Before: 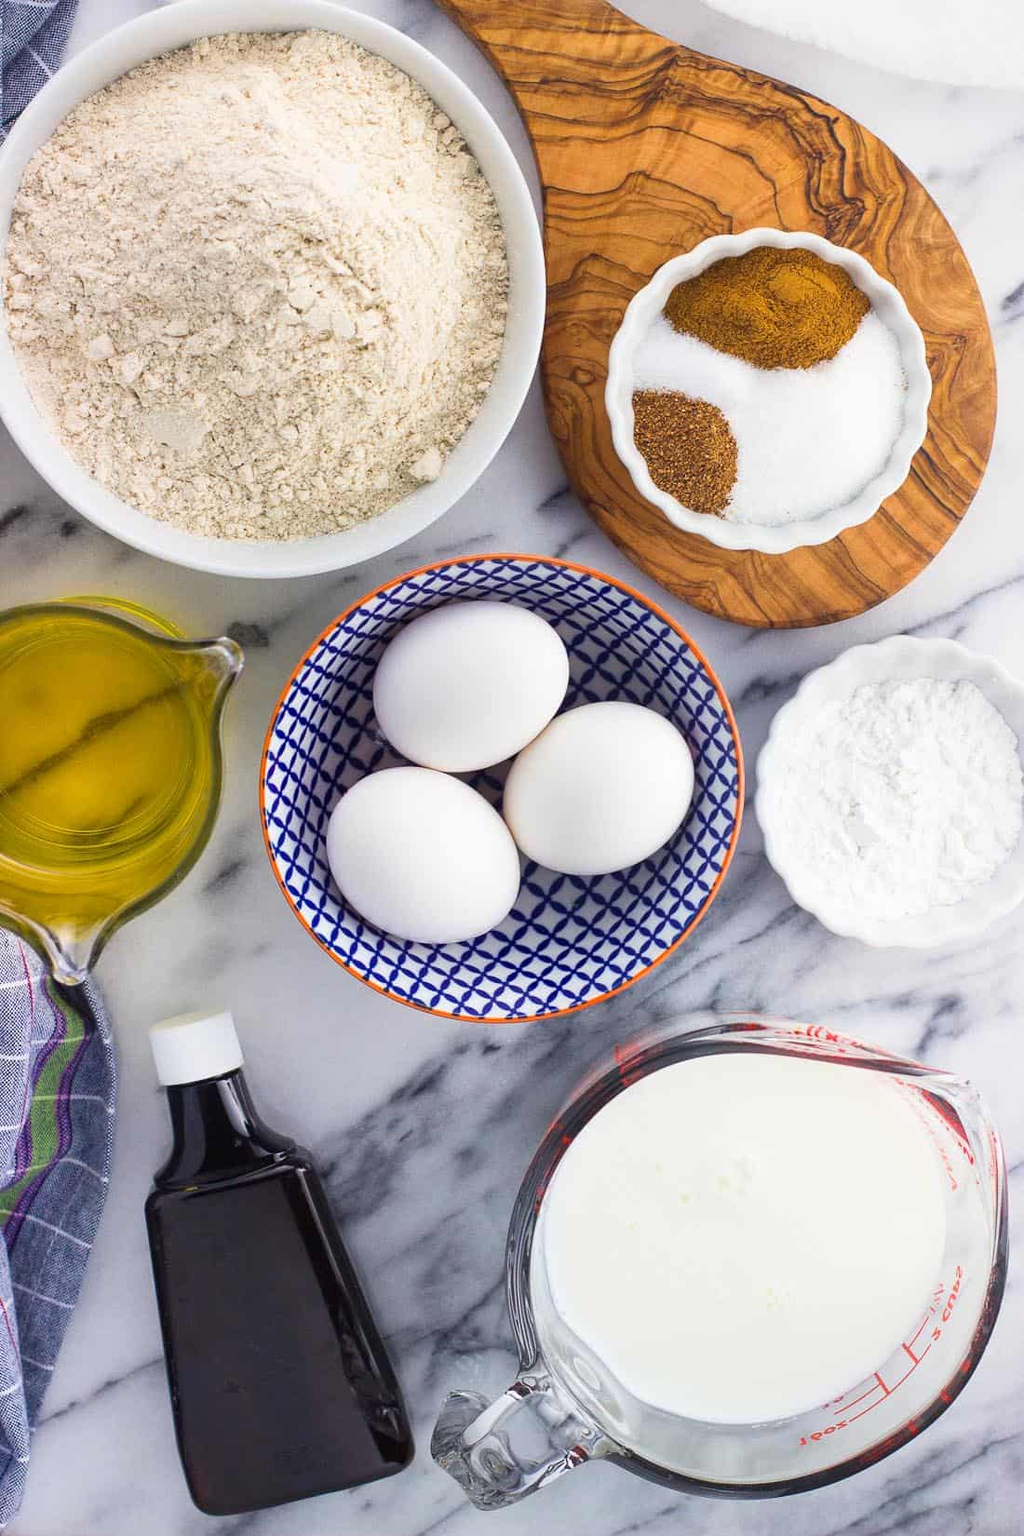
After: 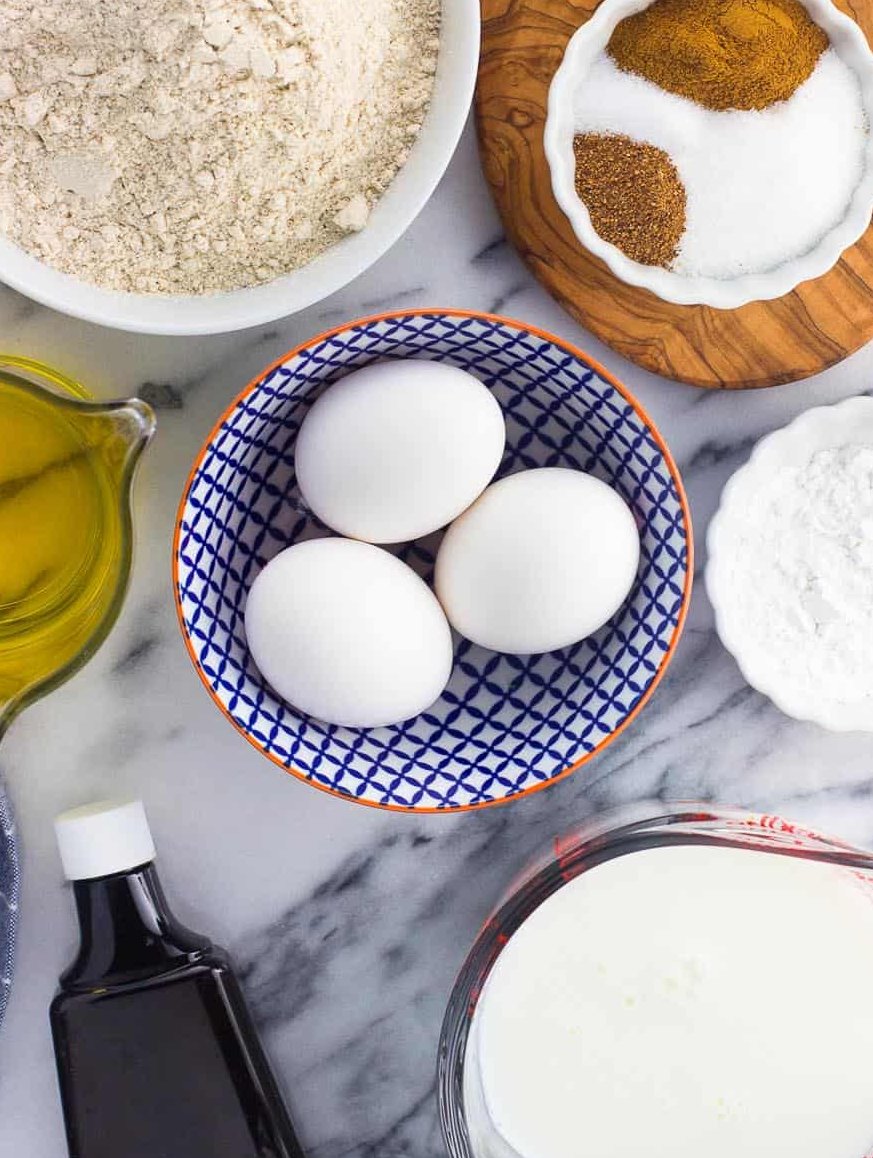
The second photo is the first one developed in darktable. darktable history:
crop: left 9.68%, top 17.391%, right 10.891%, bottom 12.39%
